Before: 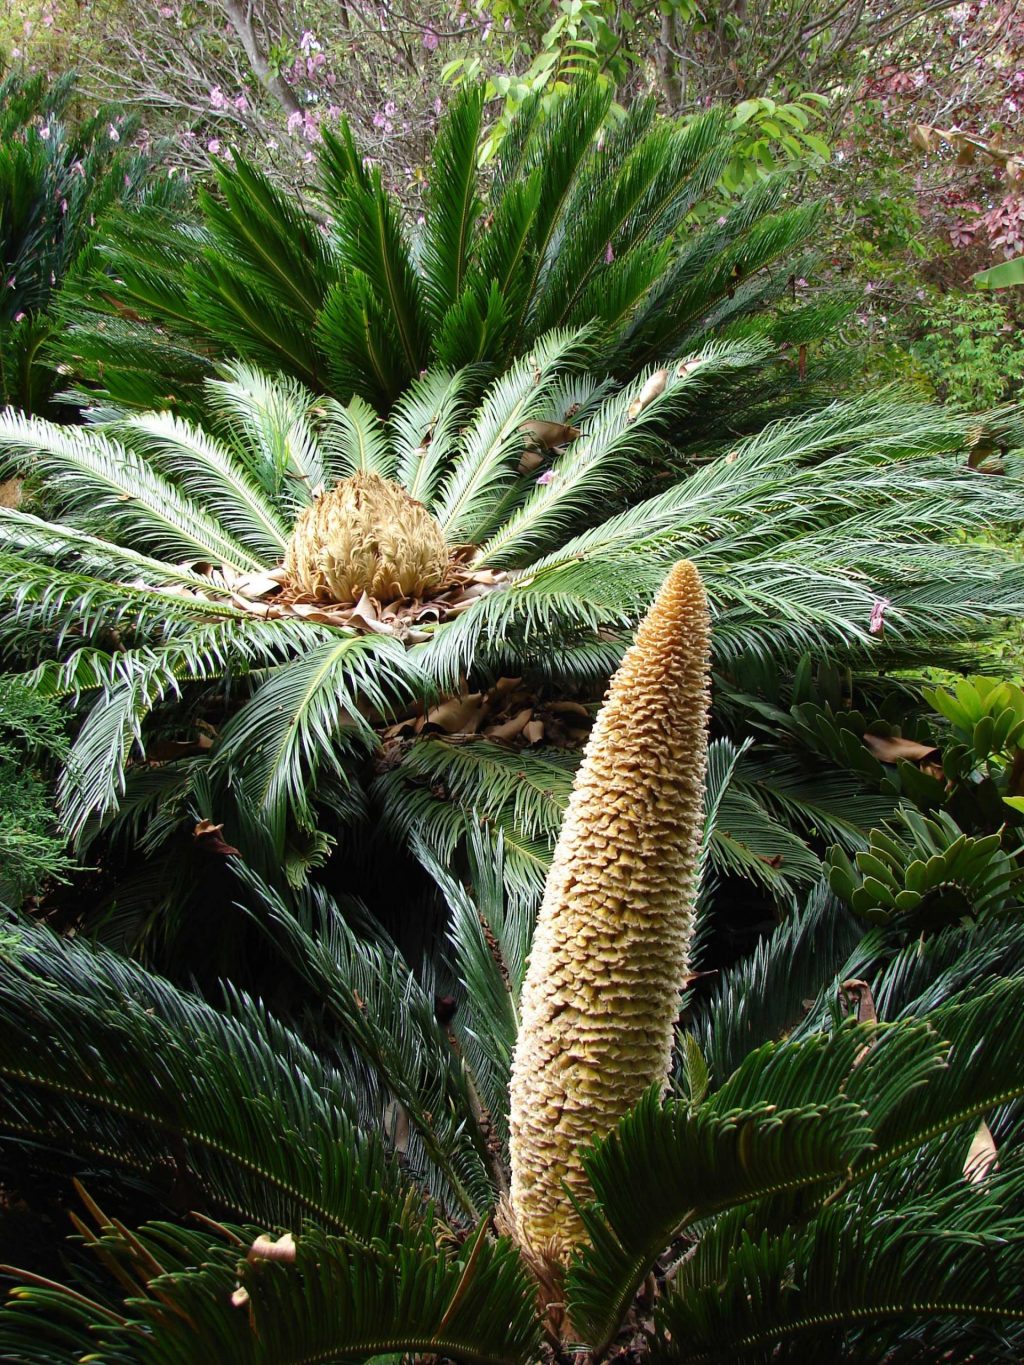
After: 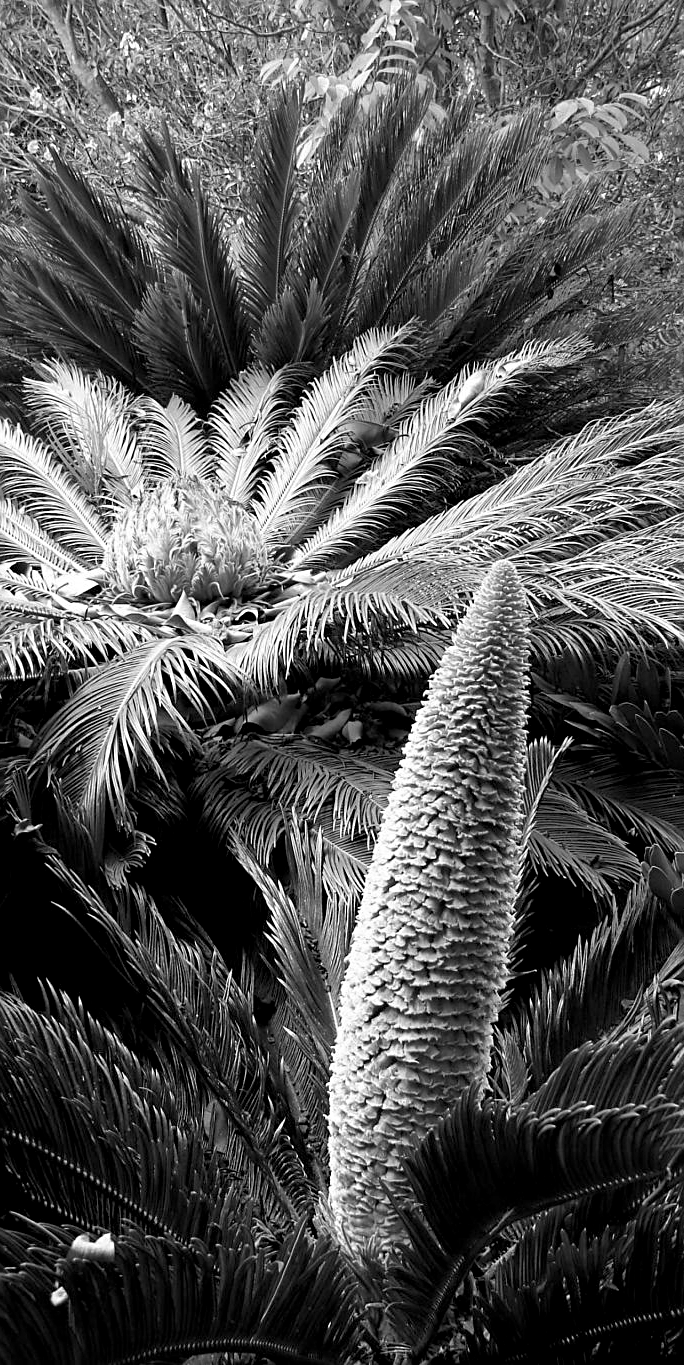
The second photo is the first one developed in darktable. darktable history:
sharpen: on, module defaults
crop and rotate: left 17.732%, right 15.423%
exposure: black level correction 0.005, exposure 0.014 EV, compensate highlight preservation false
monochrome: a 2.21, b -1.33, size 2.2
